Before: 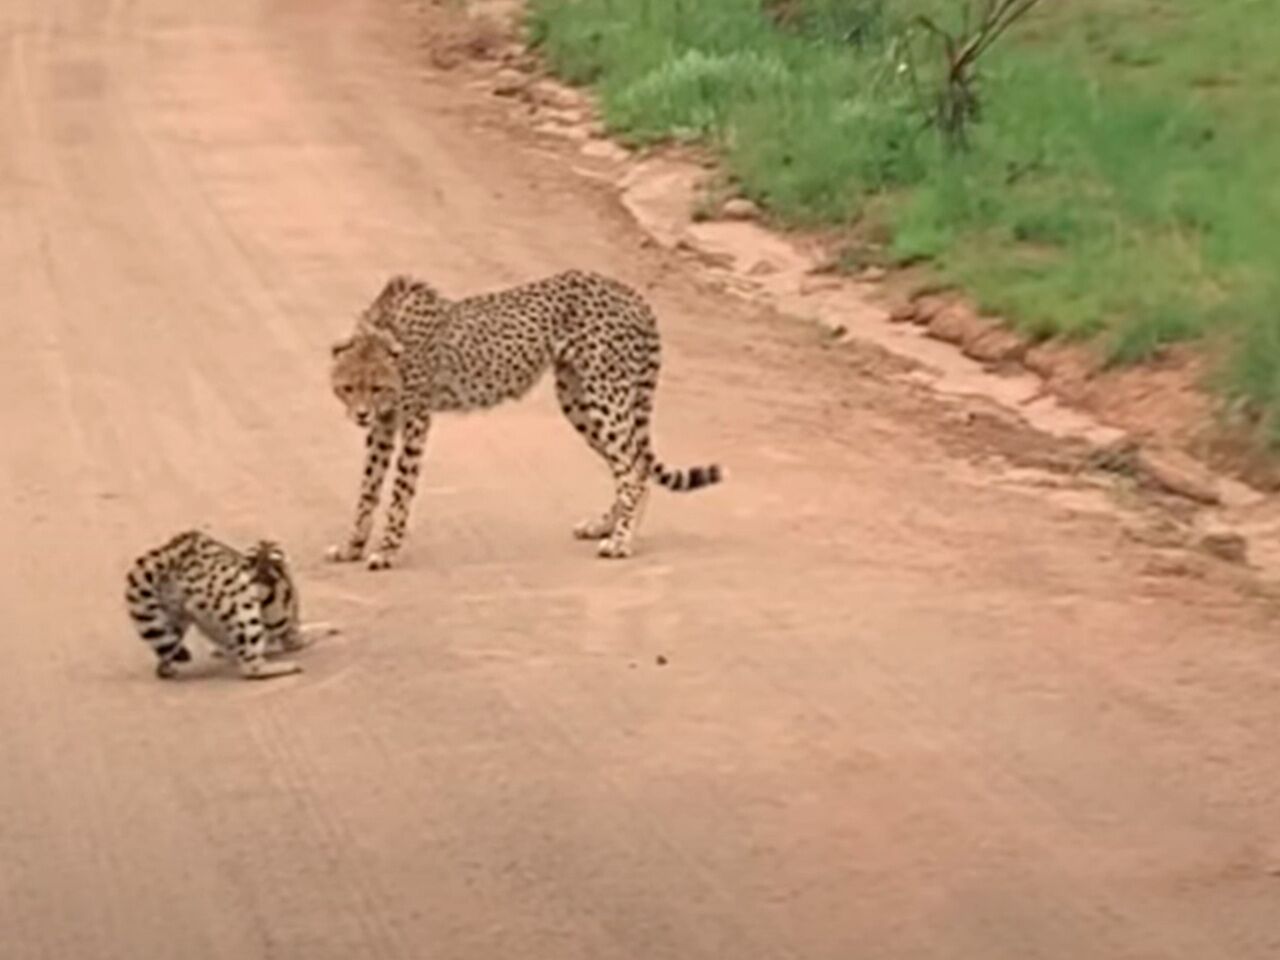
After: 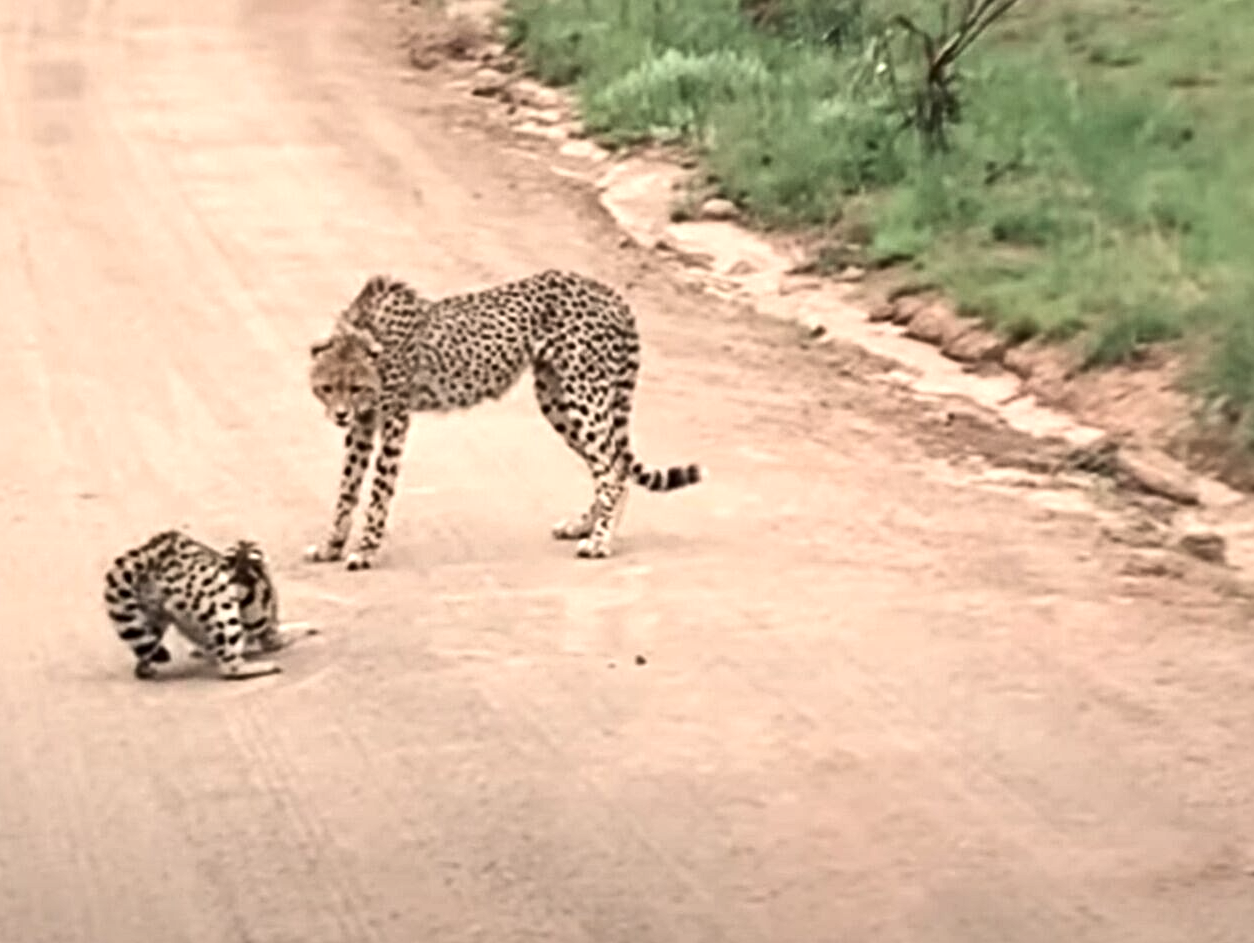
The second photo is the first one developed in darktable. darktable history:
local contrast: mode bilateral grid, contrast 26, coarseness 51, detail 123%, midtone range 0.2
contrast brightness saturation: contrast 0.101, saturation -0.291
crop: left 1.693%, right 0.274%, bottom 1.713%
sharpen: amount 0.214
tone equalizer: -8 EV -0.785 EV, -7 EV -0.706 EV, -6 EV -0.573 EV, -5 EV -0.38 EV, -3 EV 0.368 EV, -2 EV 0.6 EV, -1 EV 0.677 EV, +0 EV 0.722 EV, edges refinement/feathering 500, mask exposure compensation -1.57 EV, preserve details no
